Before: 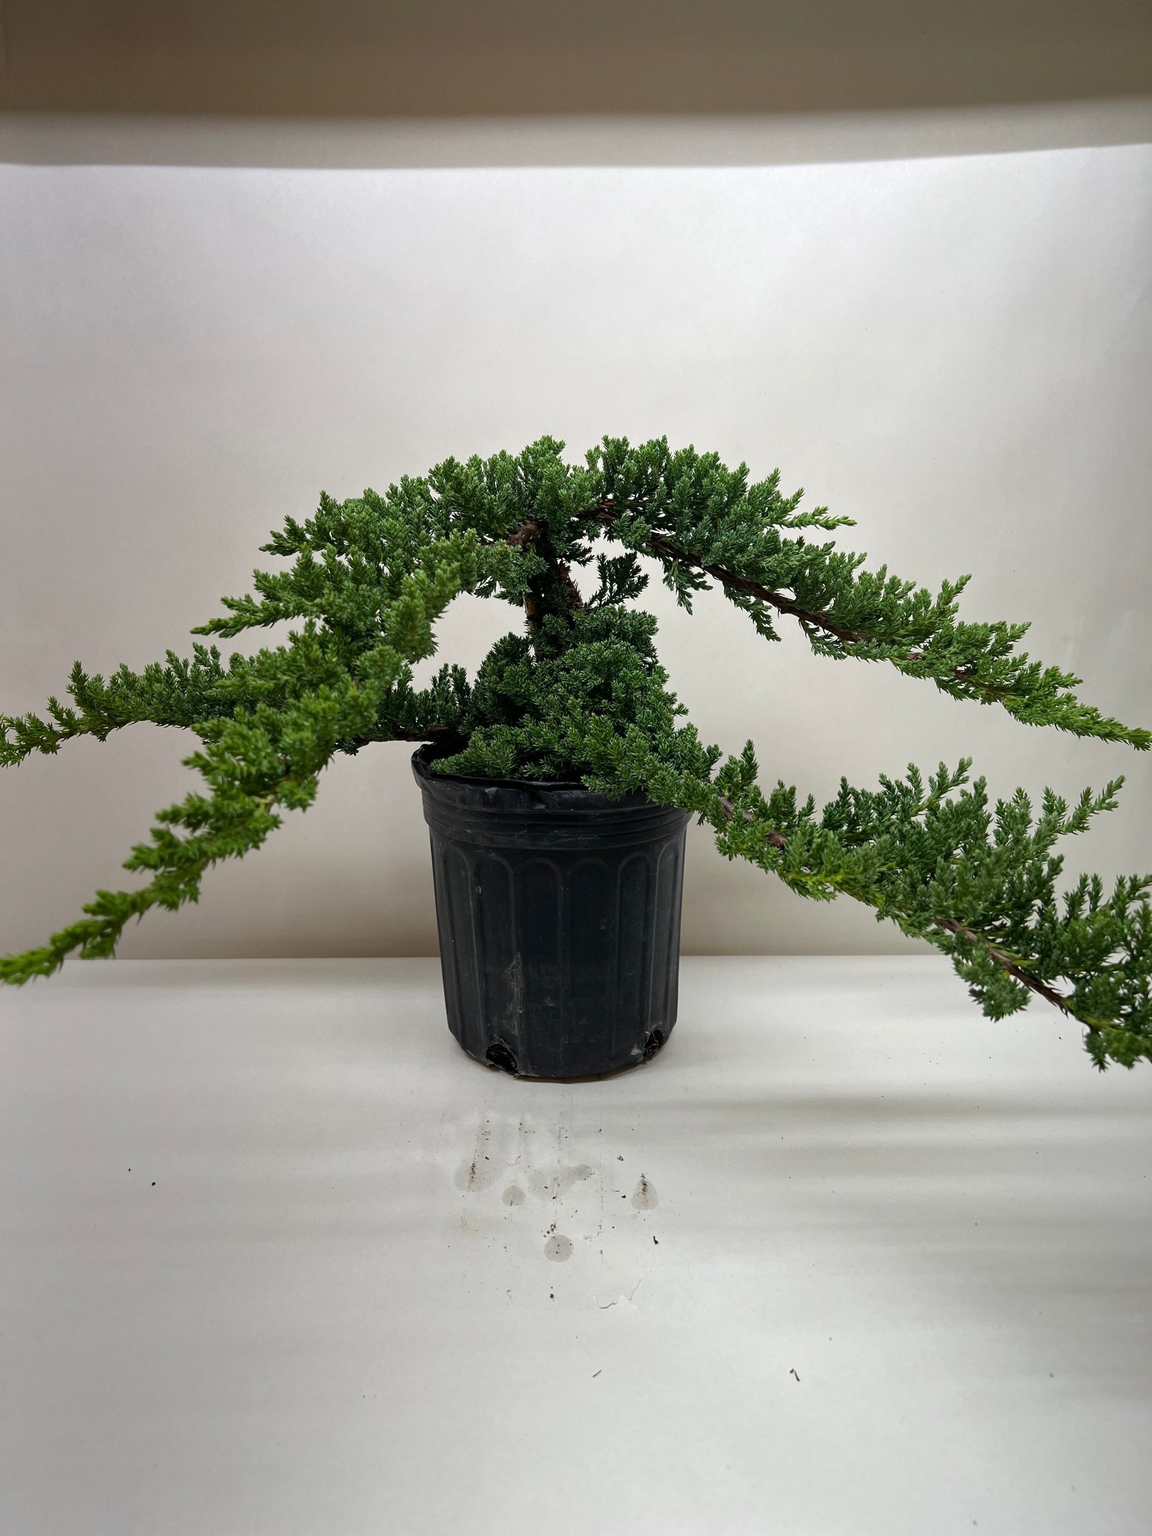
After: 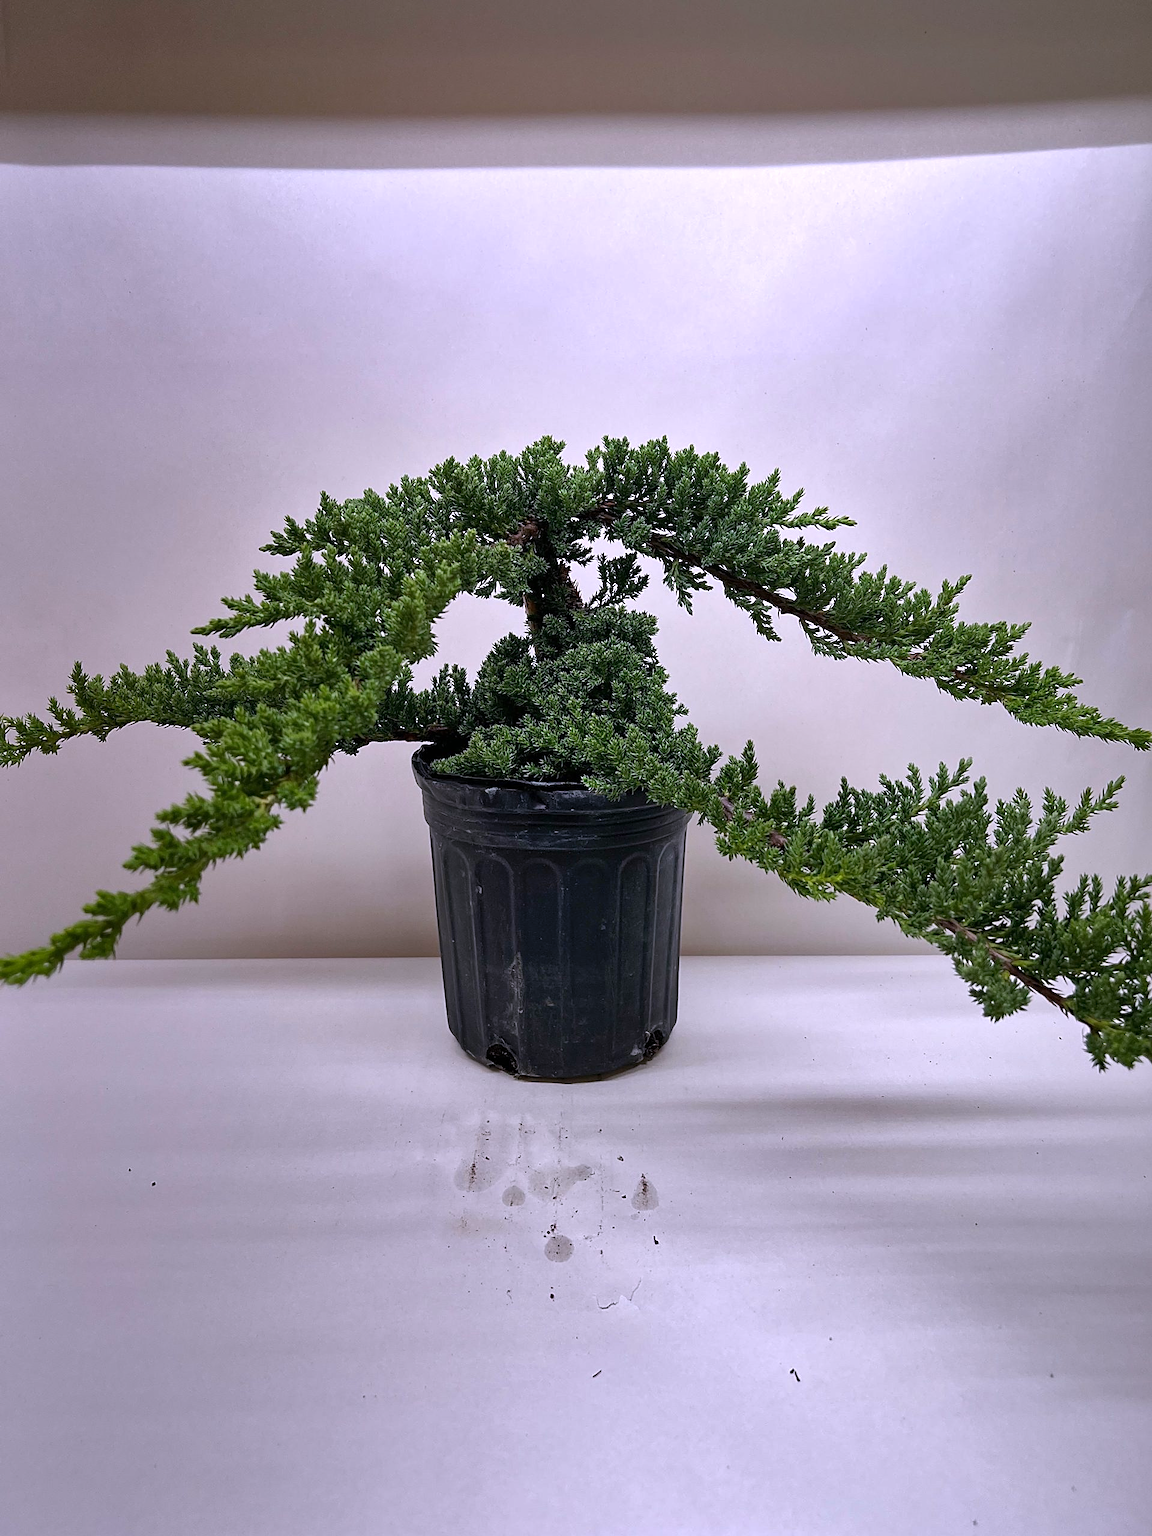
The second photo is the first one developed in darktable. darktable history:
shadows and highlights: soften with gaussian
sharpen: on, module defaults
white balance: red 1.042, blue 1.17
